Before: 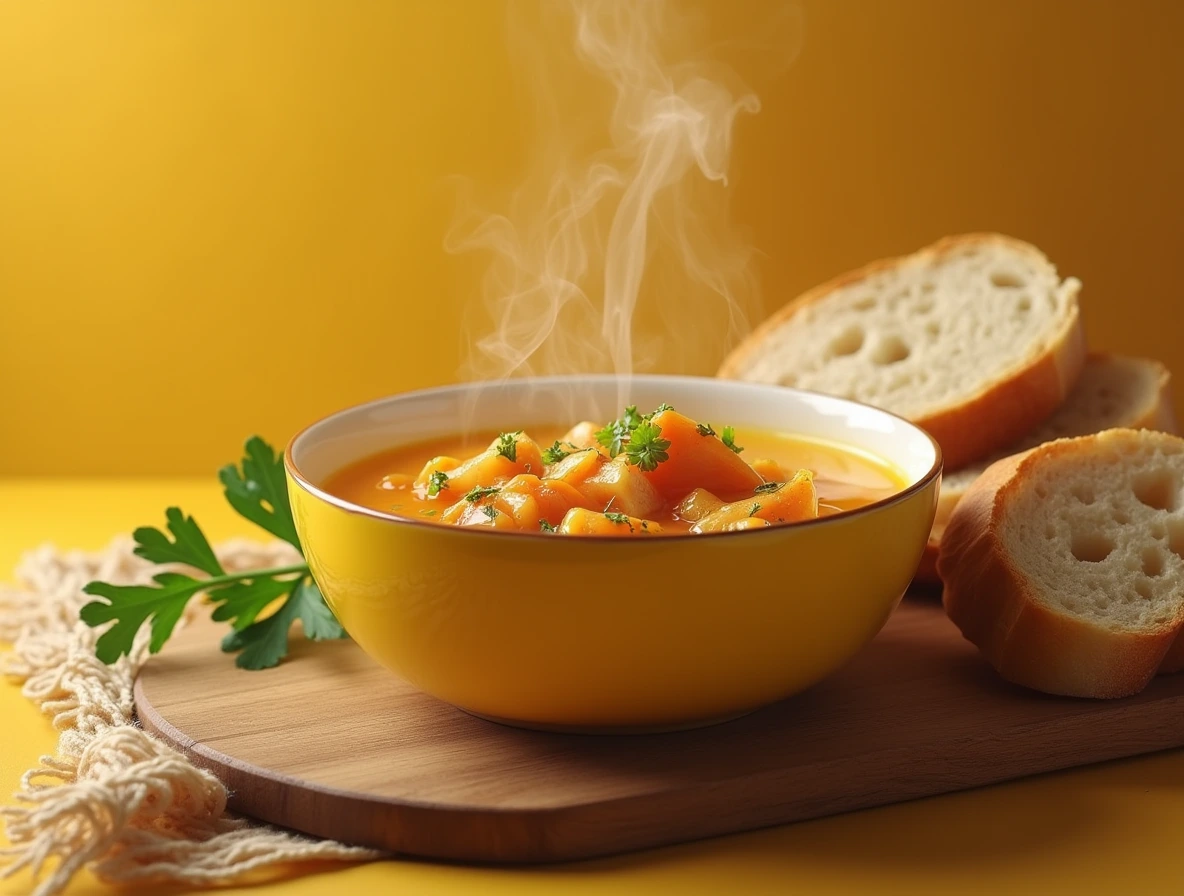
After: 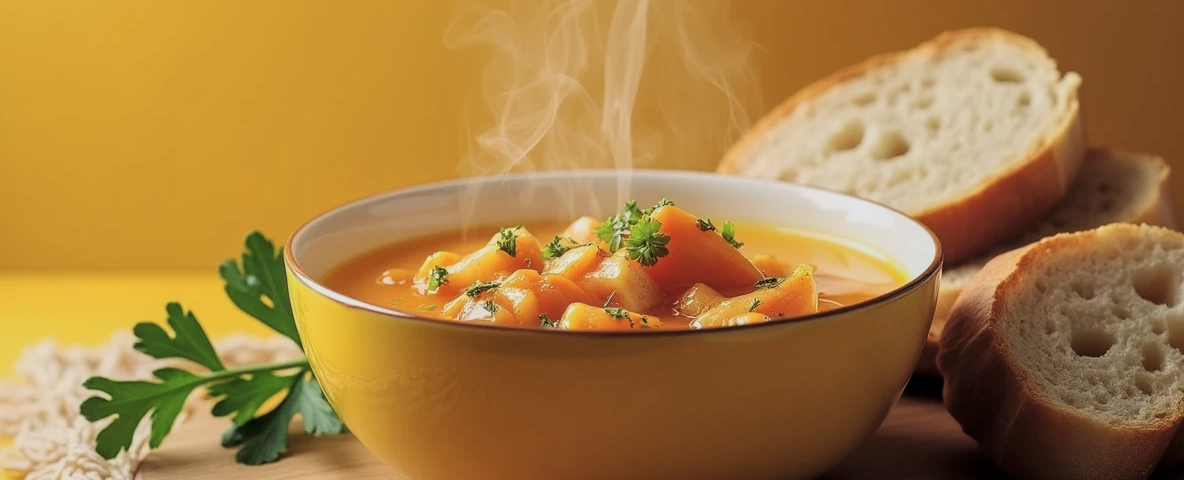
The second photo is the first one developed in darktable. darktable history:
exposure: black level correction -0.015, exposure -0.132 EV, compensate highlight preservation false
crop and rotate: top 22.902%, bottom 23.507%
local contrast: on, module defaults
filmic rgb: black relative exposure -5.07 EV, white relative exposure 3.98 EV, hardness 2.88, contrast 1.297, highlights saturation mix -11.2%
color correction: highlights a* 0.021, highlights b* -0.824
